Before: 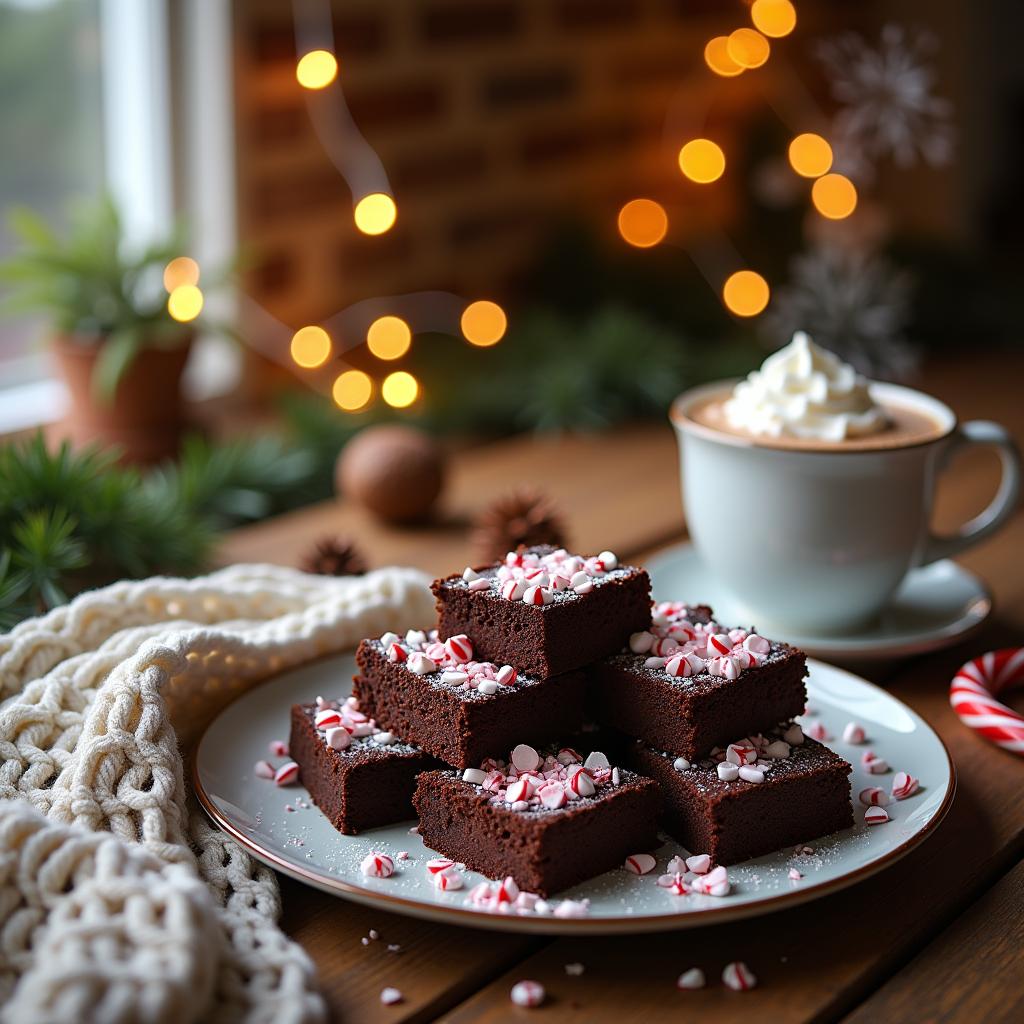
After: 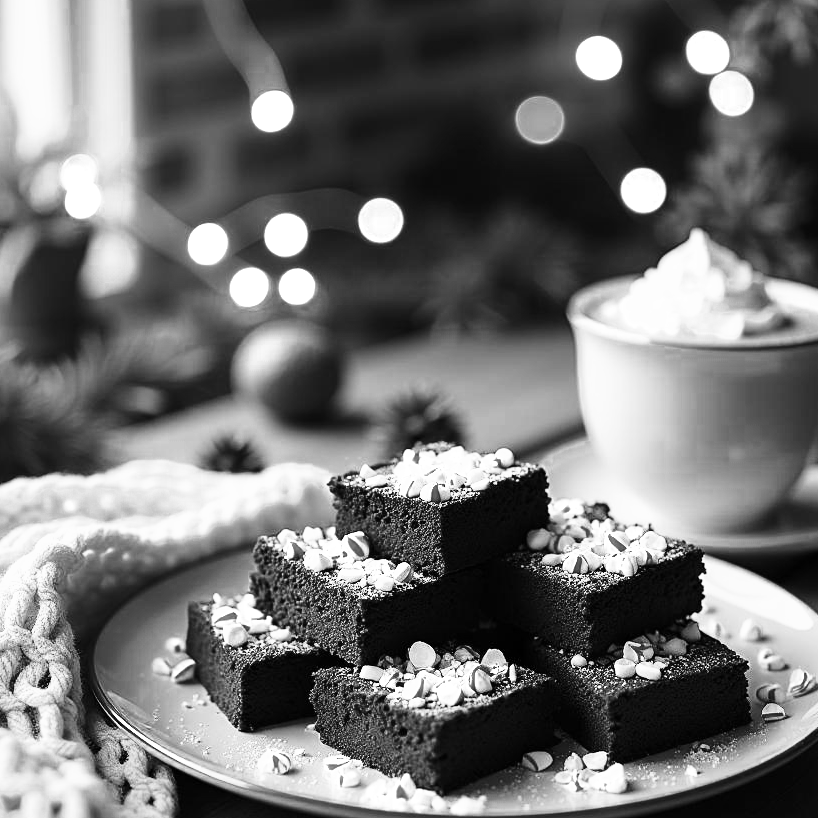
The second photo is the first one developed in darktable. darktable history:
crop and rotate: left 10.071%, top 10.071%, right 10.02%, bottom 10.02%
base curve: curves: ch0 [(0, 0) (0.026, 0.03) (0.109, 0.232) (0.351, 0.748) (0.669, 0.968) (1, 1)], preserve colors none
color zones: curves: ch0 [(0.002, 0.593) (0.143, 0.417) (0.285, 0.541) (0.455, 0.289) (0.608, 0.327) (0.727, 0.283) (0.869, 0.571) (1, 0.603)]; ch1 [(0, 0) (0.143, 0) (0.286, 0) (0.429, 0) (0.571, 0) (0.714, 0) (0.857, 0)]
color calibration: illuminant as shot in camera, x 0.366, y 0.378, temperature 4425.7 K, saturation algorithm version 1 (2020)
contrast brightness saturation: contrast 0.08, saturation 0.2
